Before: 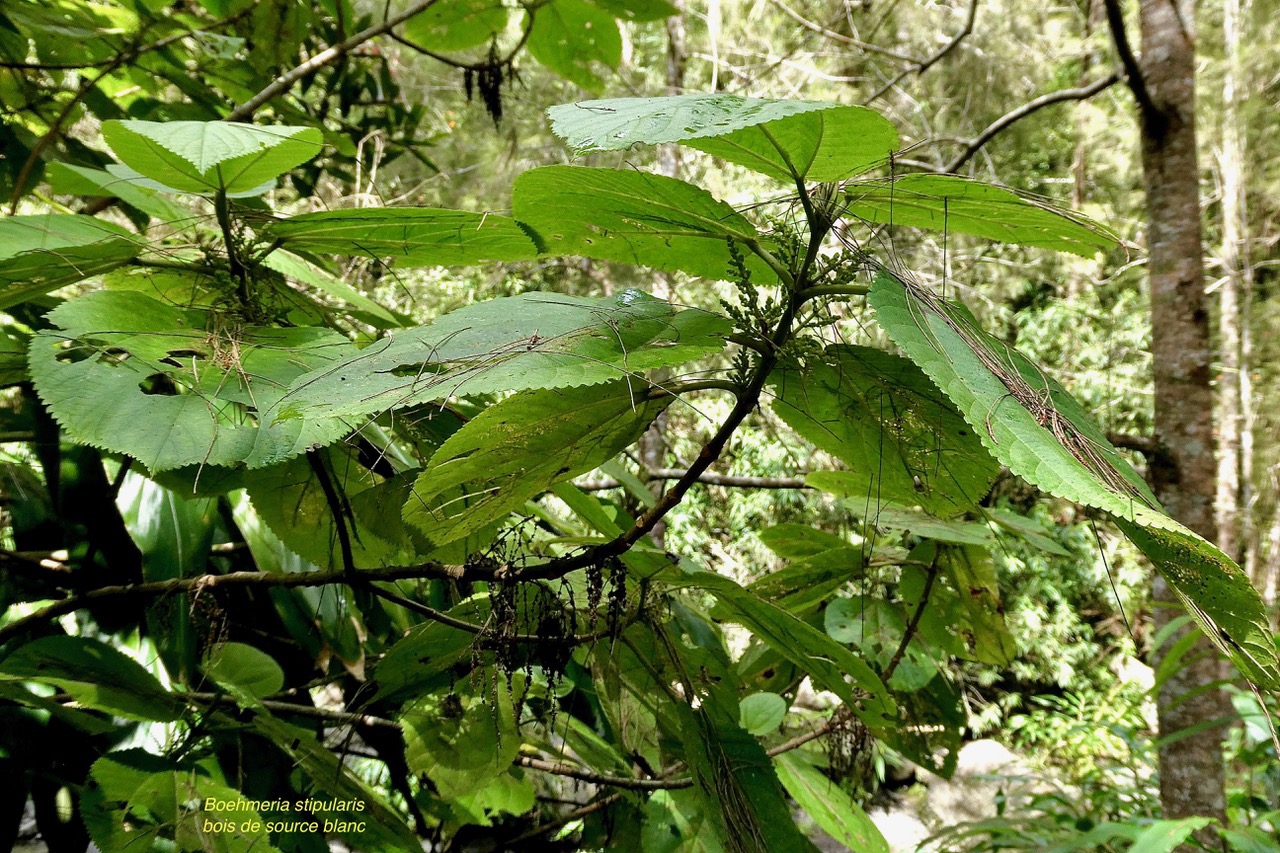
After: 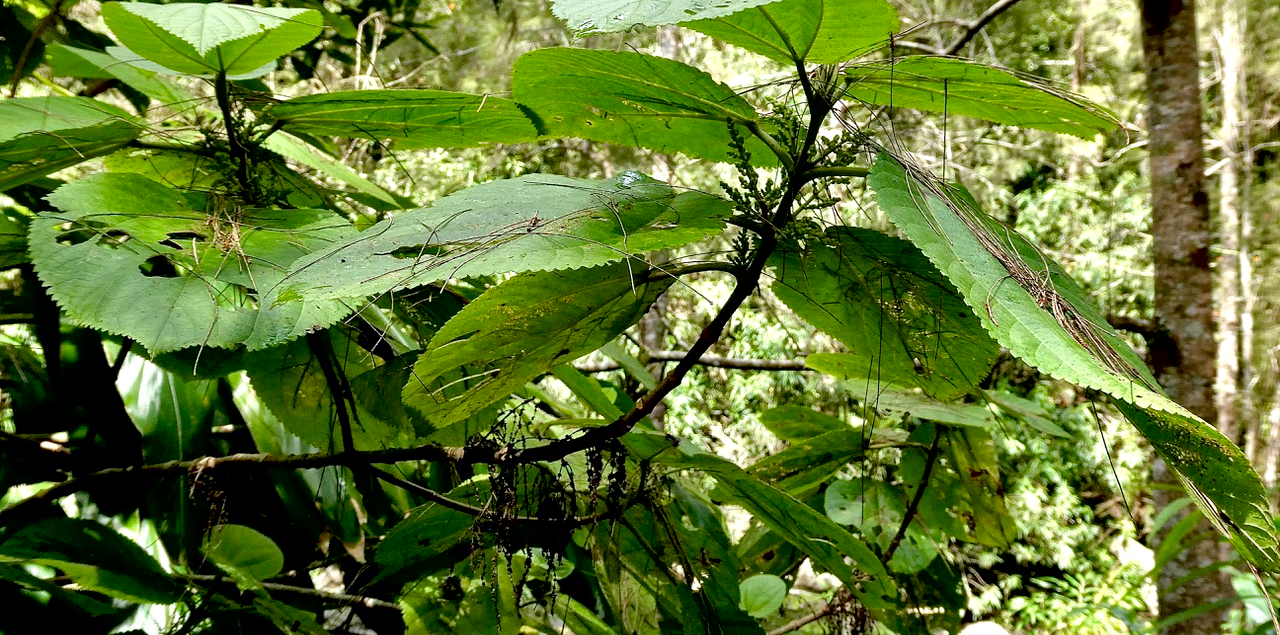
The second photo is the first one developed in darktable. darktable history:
crop: top 13.939%, bottom 11.511%
local contrast: mode bilateral grid, contrast 21, coarseness 50, detail 130%, midtone range 0.2
exposure: black level correction 0.009, exposure 0.122 EV, compensate highlight preservation false
